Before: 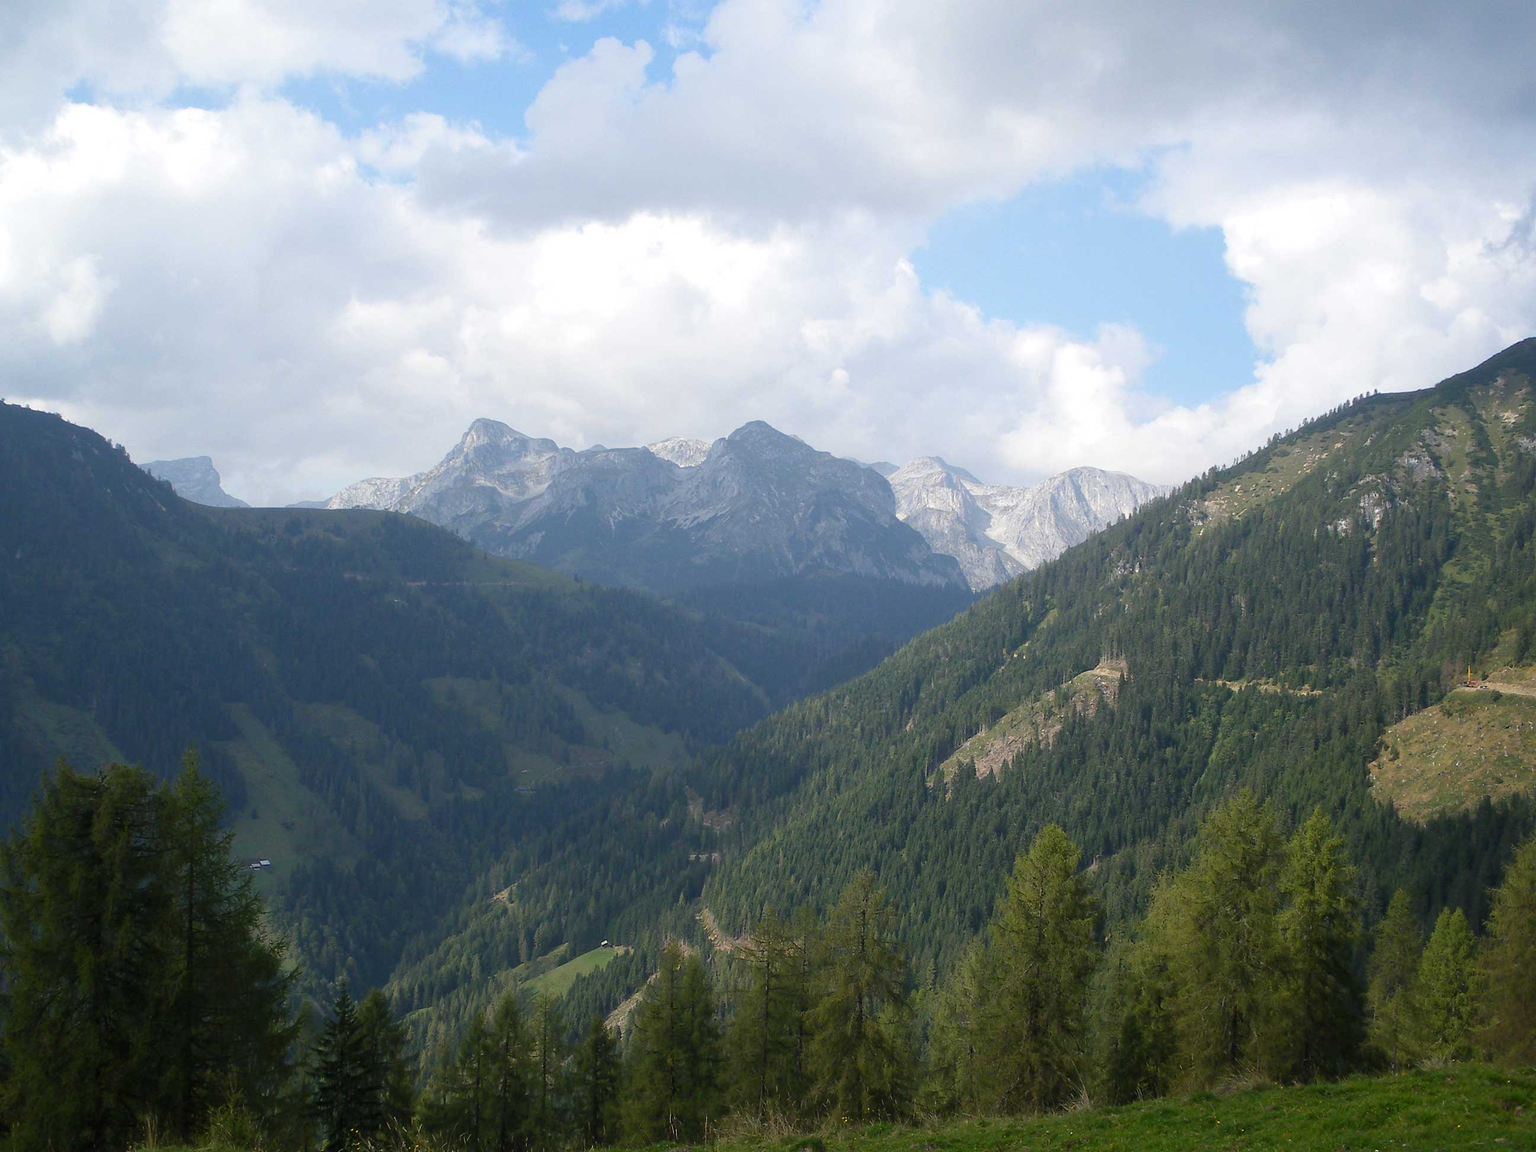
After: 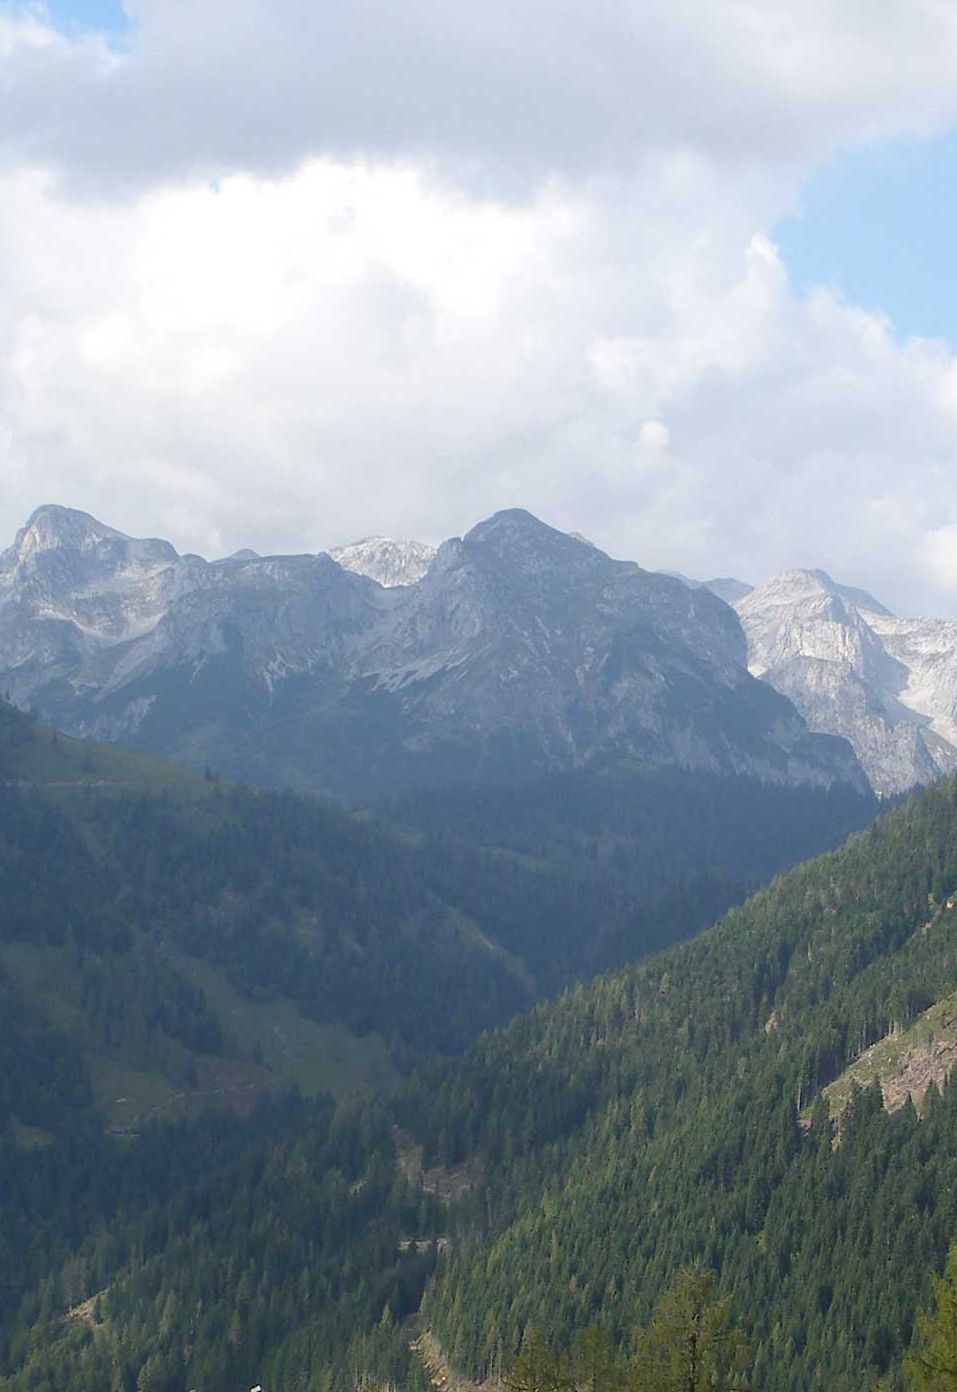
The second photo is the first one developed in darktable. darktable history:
crop and rotate: left 29.491%, top 10.39%, right 33.571%, bottom 17.958%
